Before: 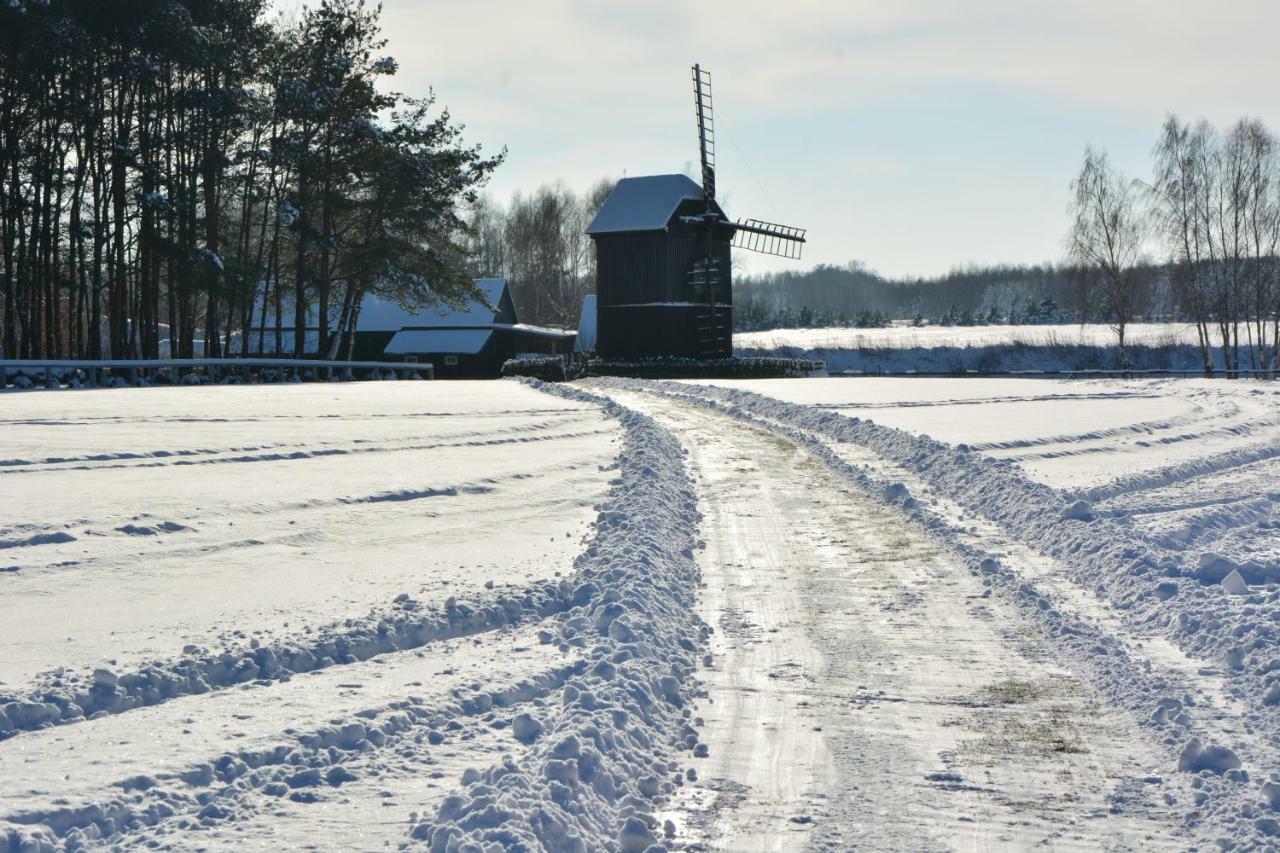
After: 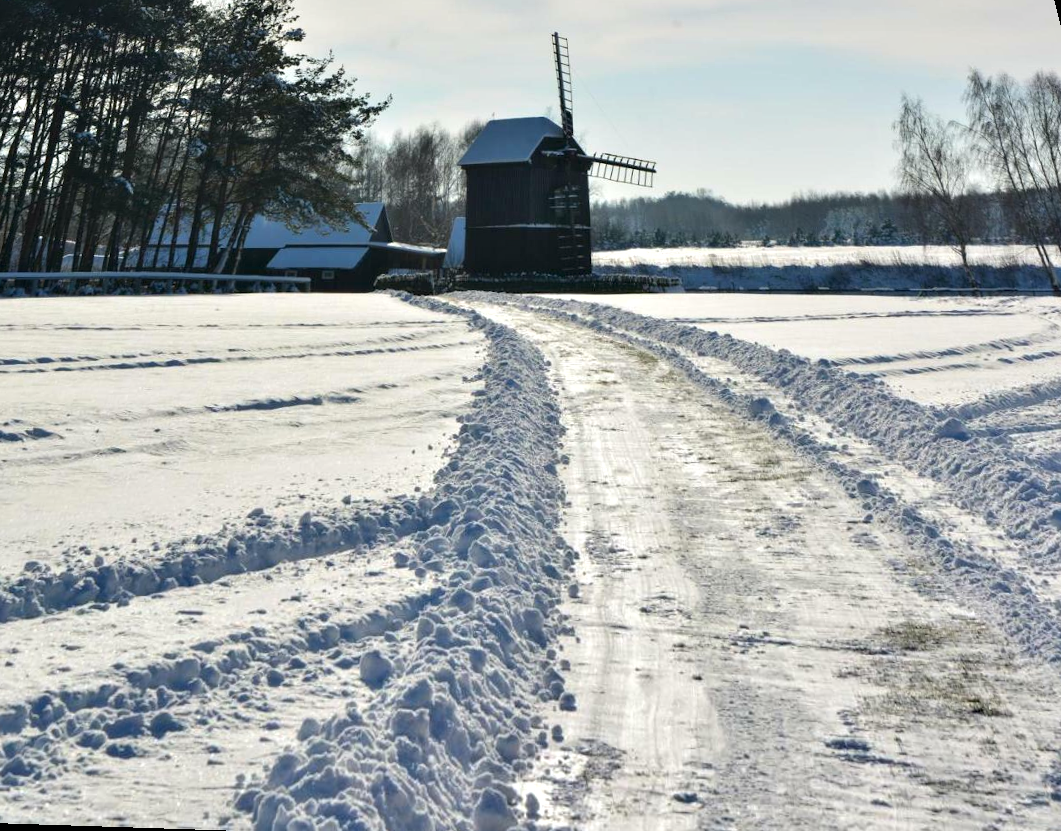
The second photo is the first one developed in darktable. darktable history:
contrast equalizer: octaves 7, y [[0.6 ×6], [0.55 ×6], [0 ×6], [0 ×6], [0 ×6]], mix 0.35
rotate and perspective: rotation 0.72°, lens shift (vertical) -0.352, lens shift (horizontal) -0.051, crop left 0.152, crop right 0.859, crop top 0.019, crop bottom 0.964
